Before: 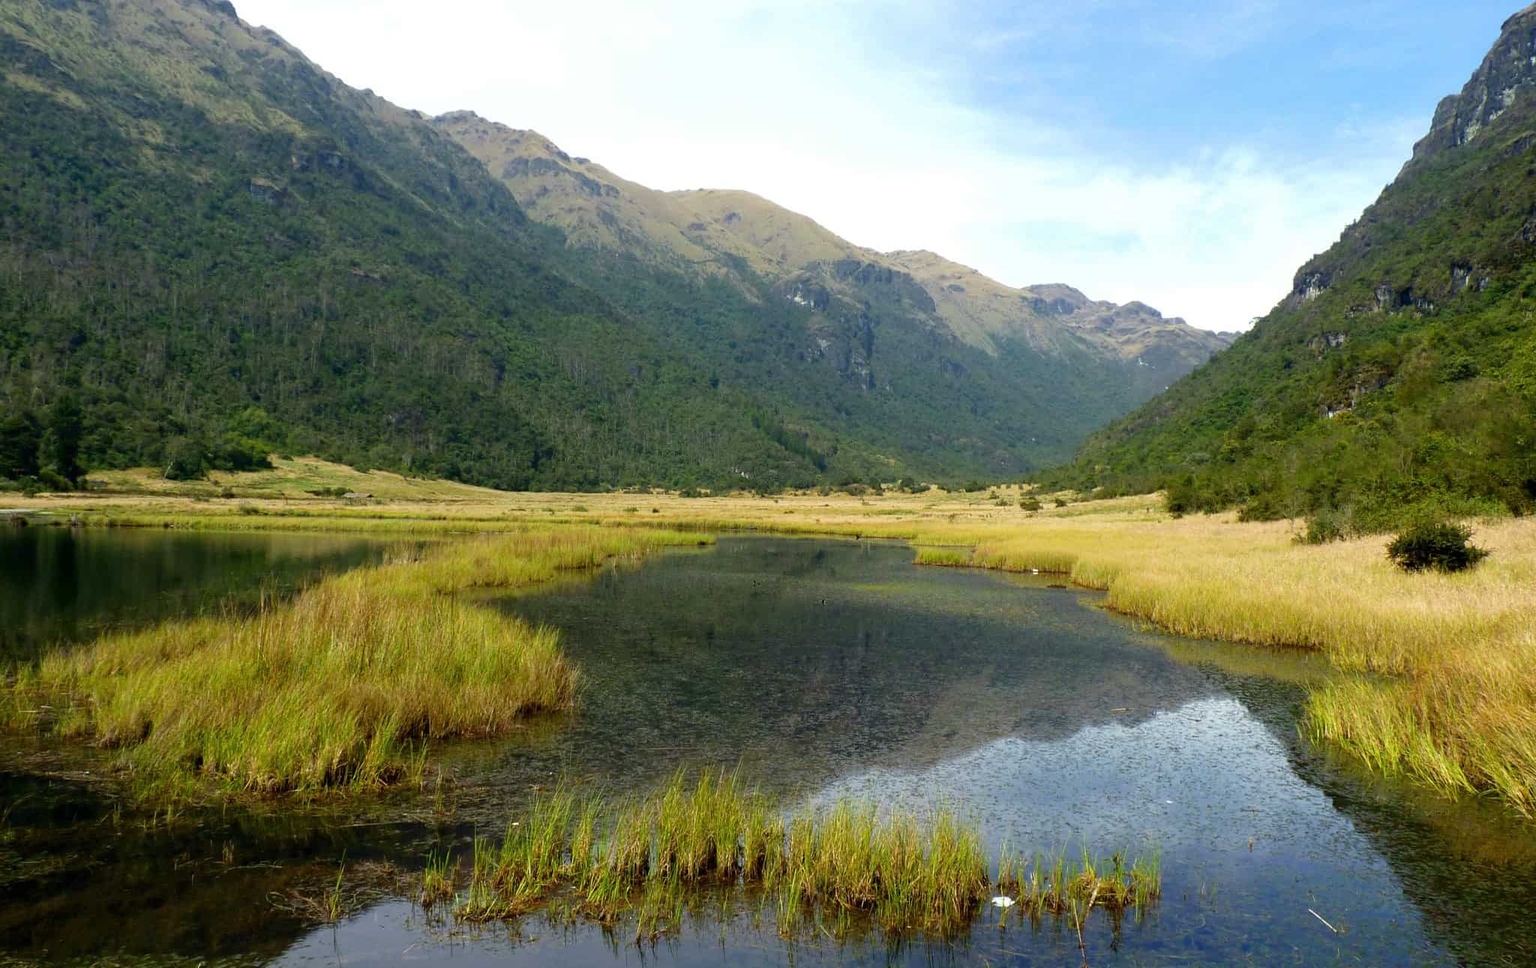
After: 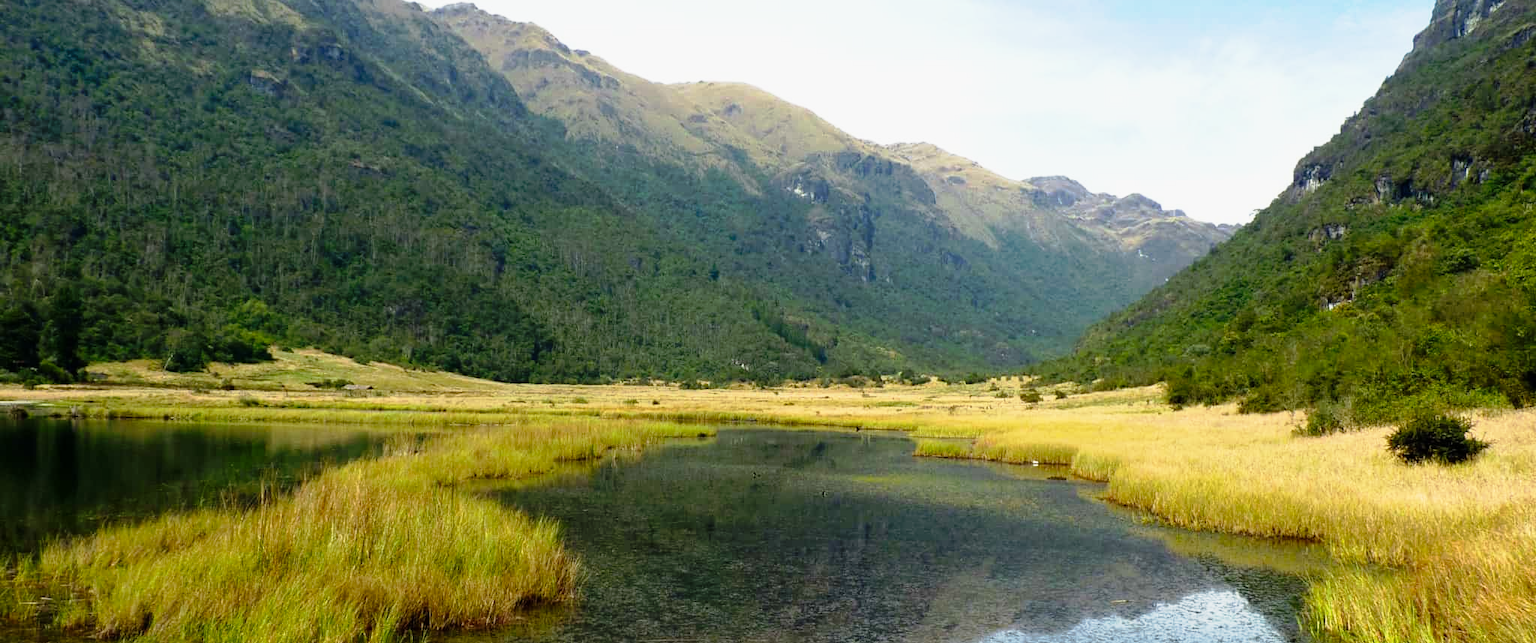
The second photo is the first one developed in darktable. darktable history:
crop: top 11.168%, bottom 22.292%
tone curve: curves: ch0 [(0, 0) (0.105, 0.068) (0.195, 0.162) (0.283, 0.283) (0.384, 0.404) (0.485, 0.531) (0.638, 0.681) (0.795, 0.879) (1, 0.977)]; ch1 [(0, 0) (0.161, 0.092) (0.35, 0.33) (0.379, 0.401) (0.456, 0.469) (0.504, 0.498) (0.53, 0.532) (0.58, 0.619) (0.635, 0.671) (1, 1)]; ch2 [(0, 0) (0.371, 0.362) (0.437, 0.437) (0.483, 0.484) (0.53, 0.515) (0.56, 0.58) (0.622, 0.606) (1, 1)], preserve colors none
